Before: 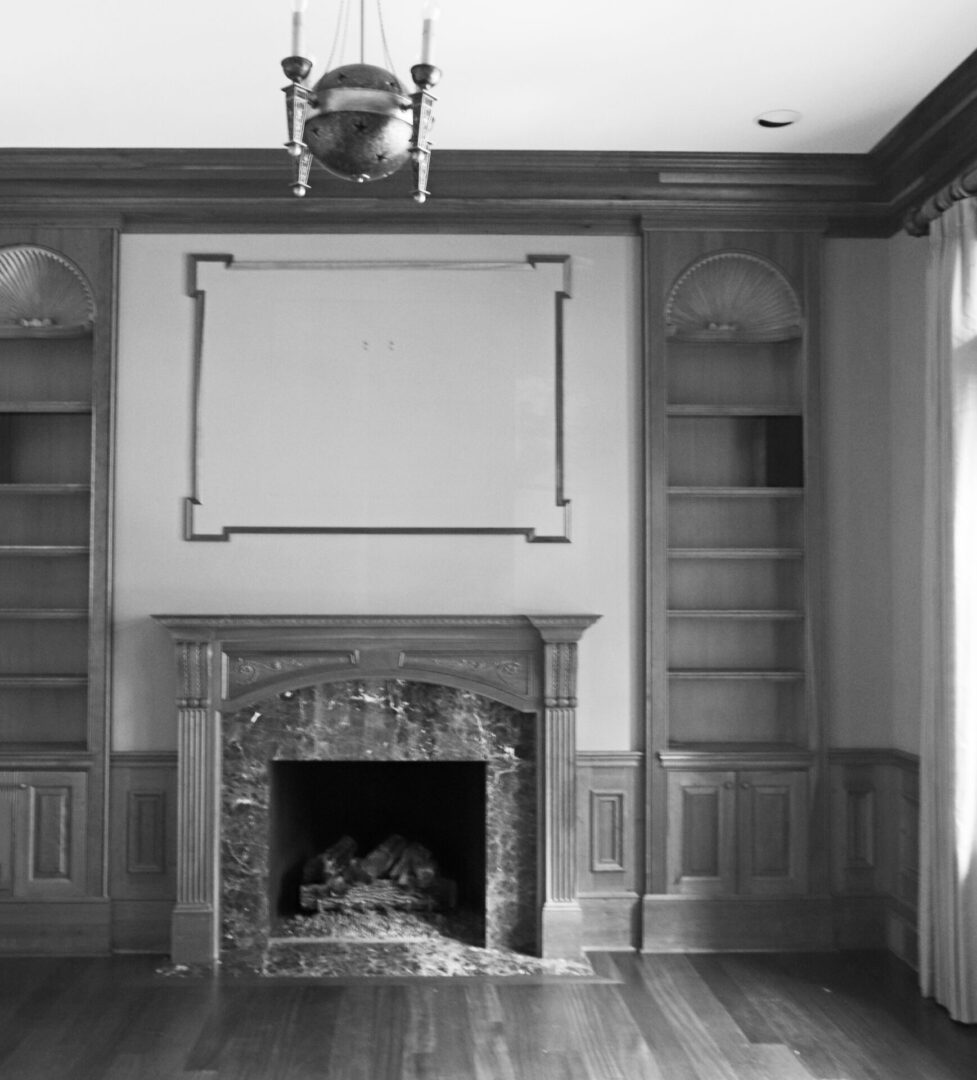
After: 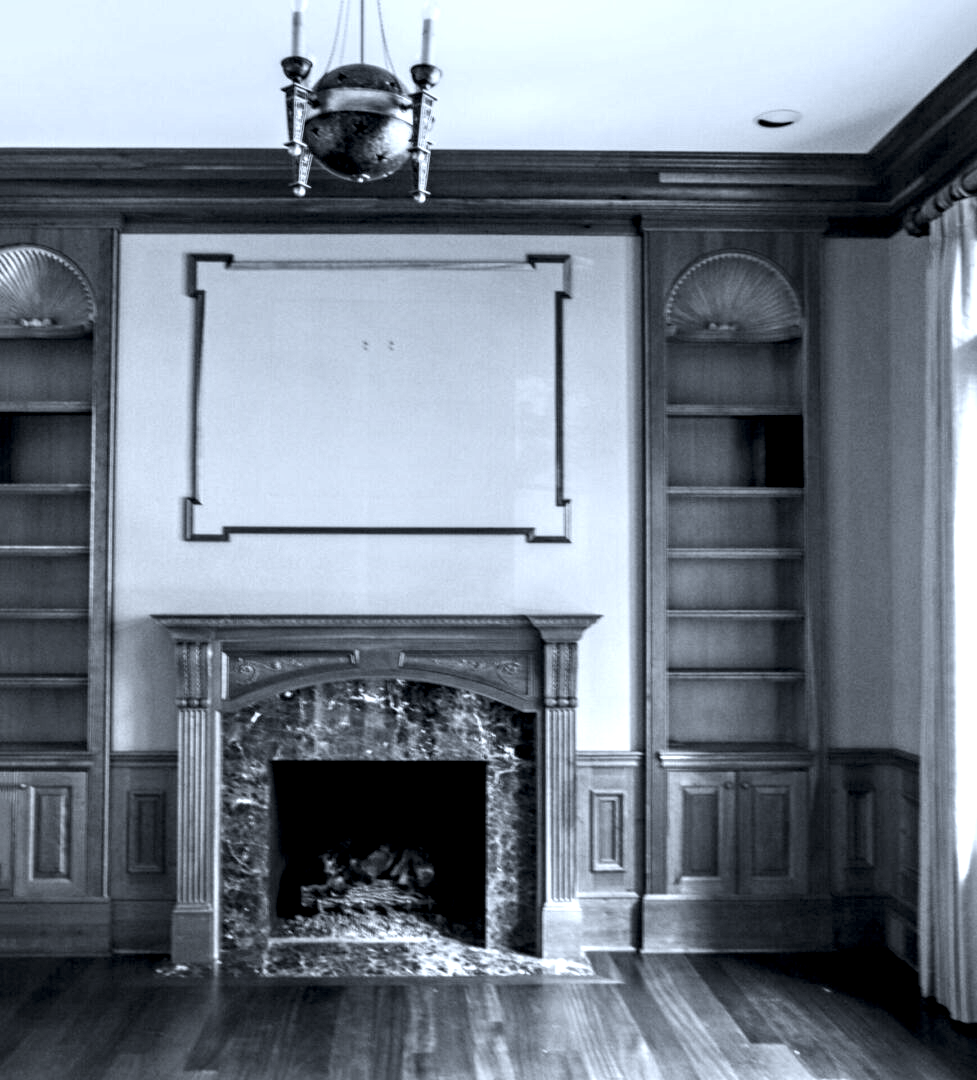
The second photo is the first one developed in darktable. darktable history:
color calibration: x 0.372, y 0.386, temperature 4283.97 K
local contrast: detail 203%
